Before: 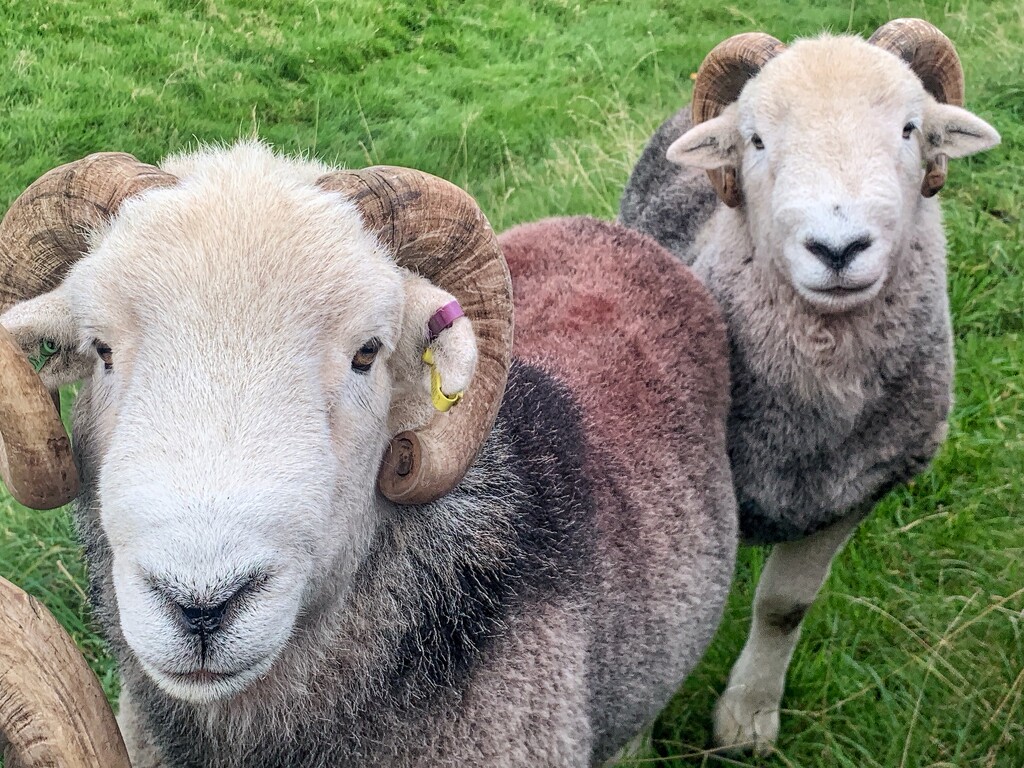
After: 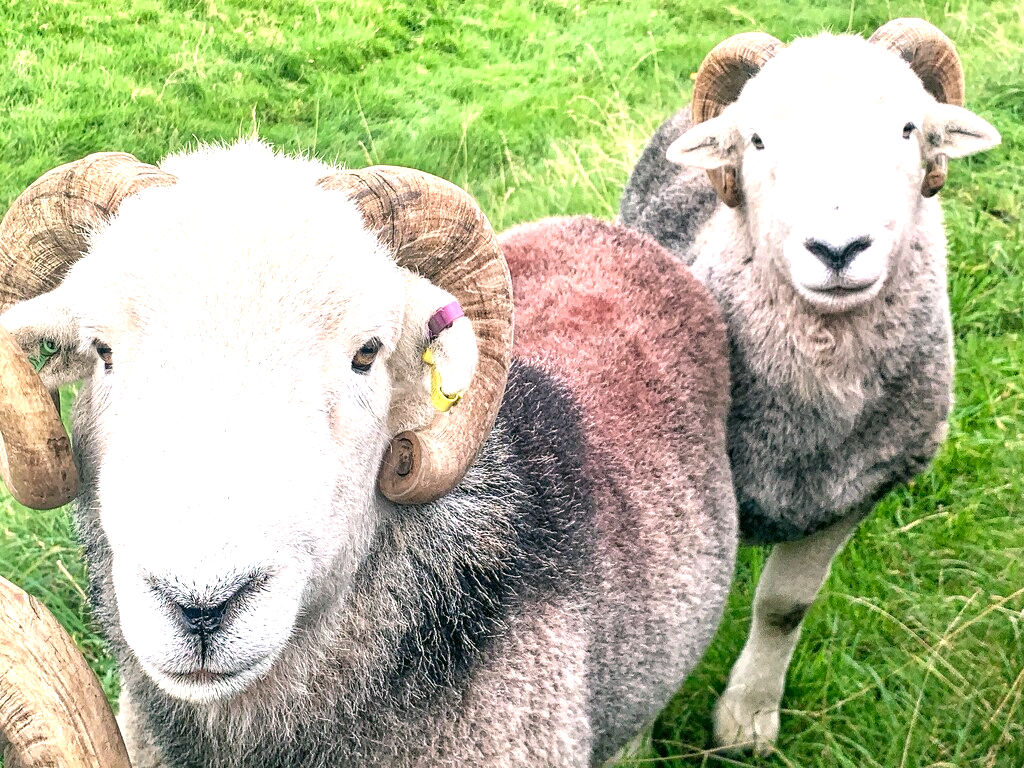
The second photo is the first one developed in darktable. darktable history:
exposure: exposure 1.148 EV, compensate highlight preservation false
color correction: highlights a* 4.2, highlights b* 4.93, shadows a* -7.3, shadows b* 4.61
